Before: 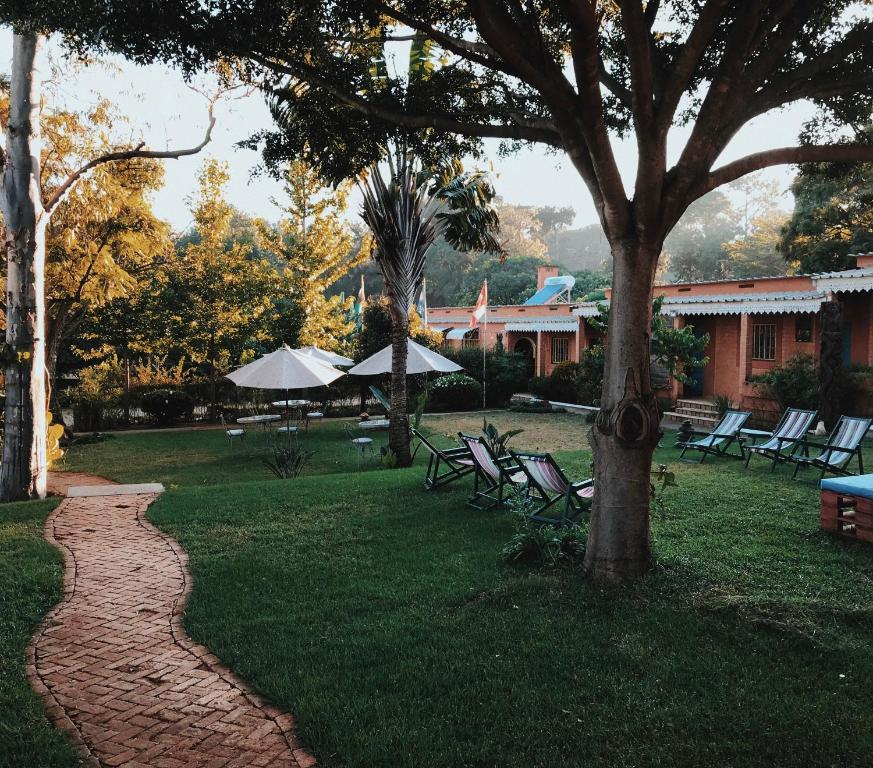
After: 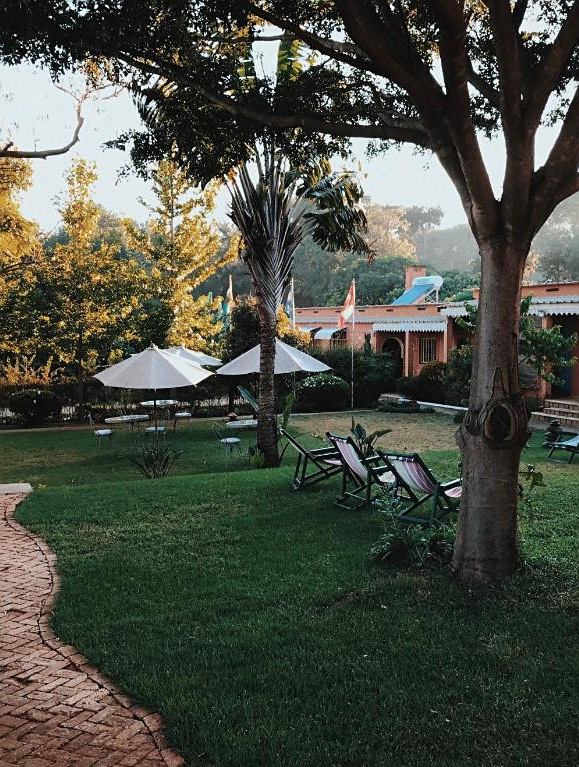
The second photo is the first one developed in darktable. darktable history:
sharpen: amount 0.218
crop and rotate: left 15.181%, right 18.453%
